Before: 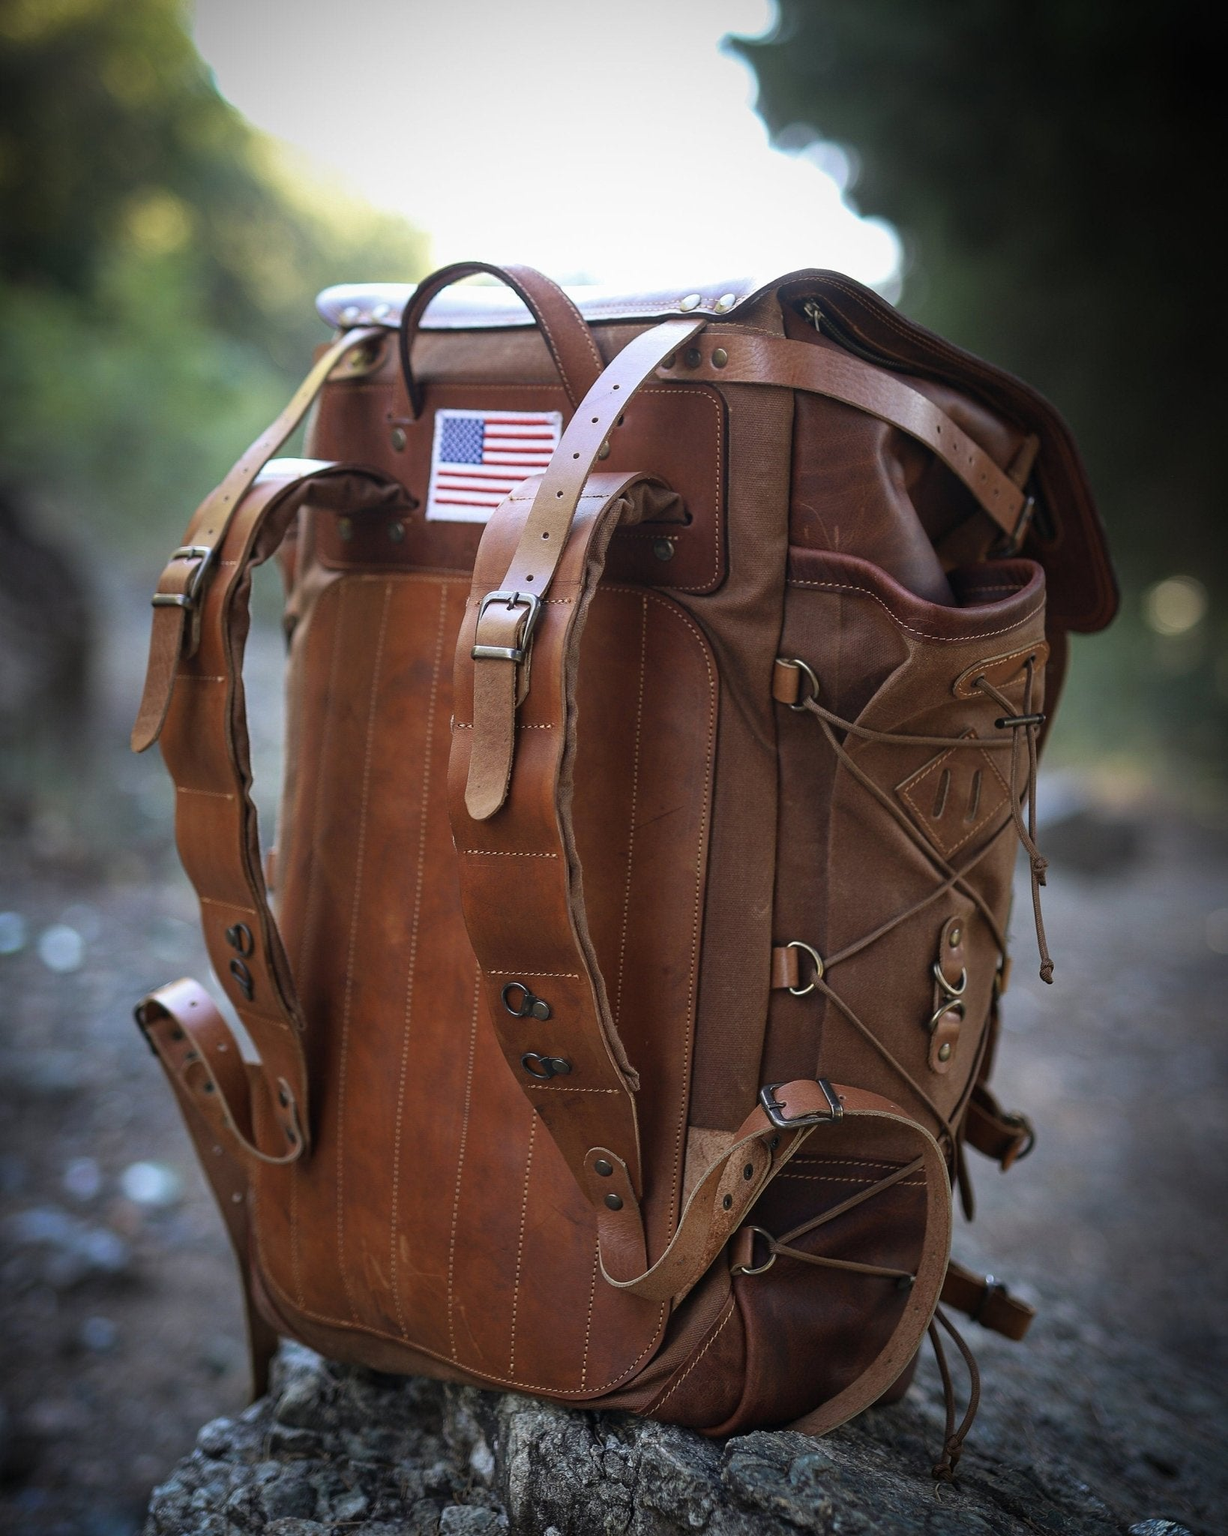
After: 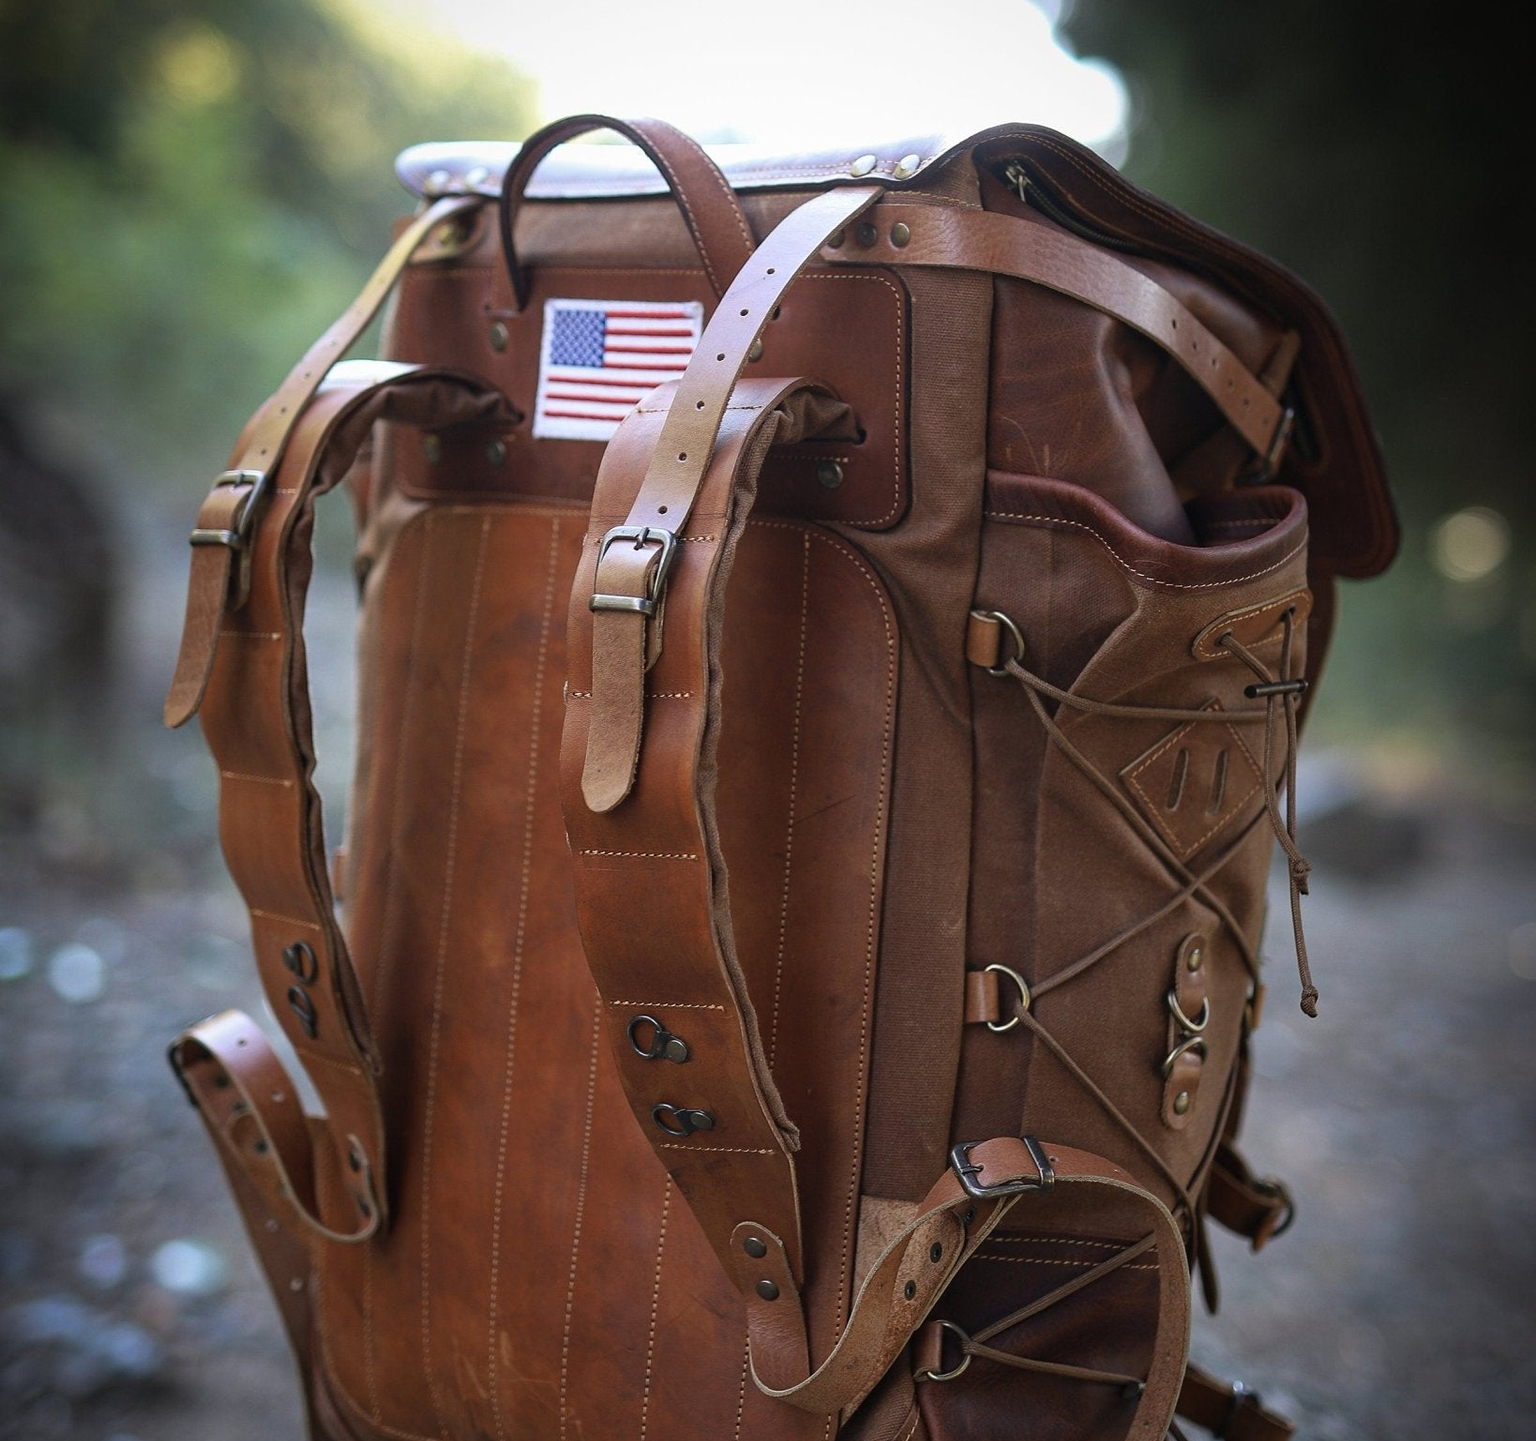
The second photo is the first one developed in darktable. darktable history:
crop: top 11.088%, bottom 13.826%
